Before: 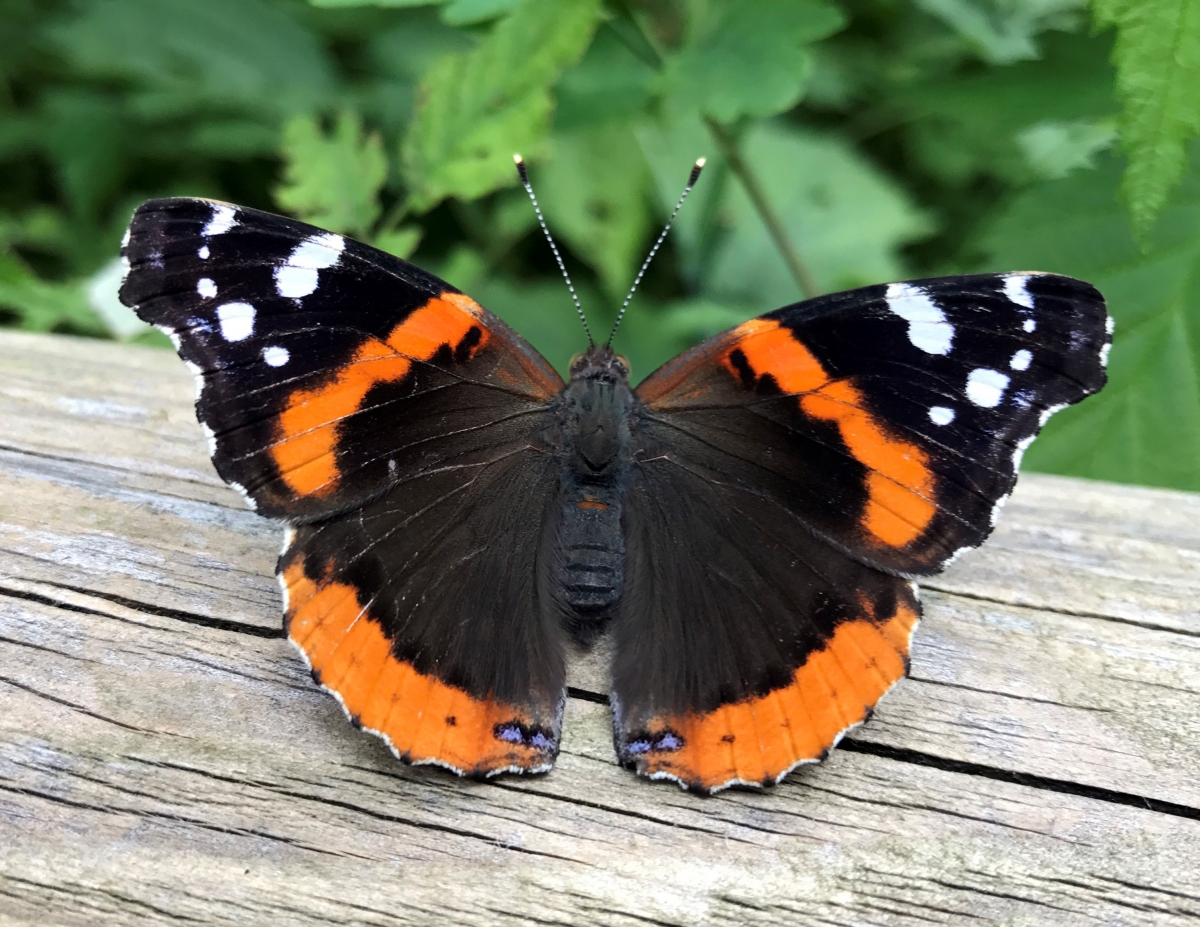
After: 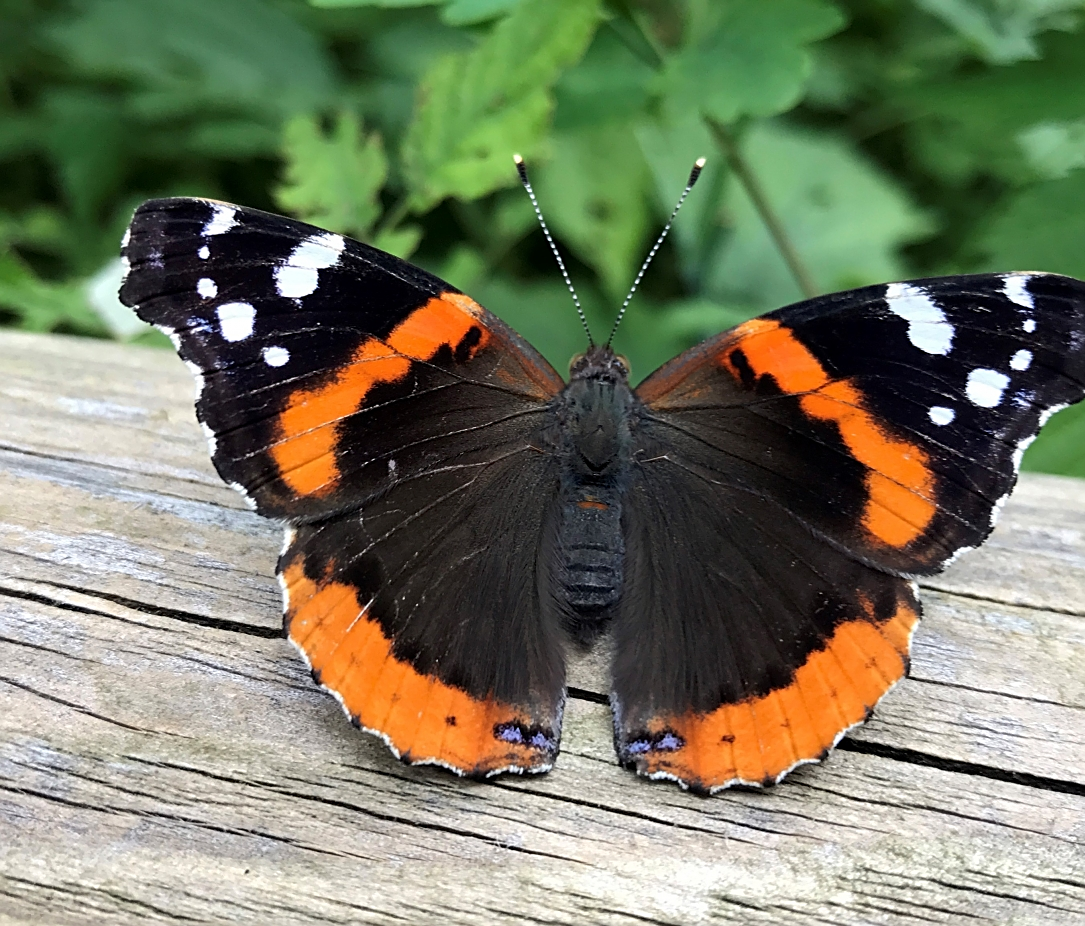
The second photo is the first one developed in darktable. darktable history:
crop: right 9.509%, bottom 0.031%
sharpen: on, module defaults
